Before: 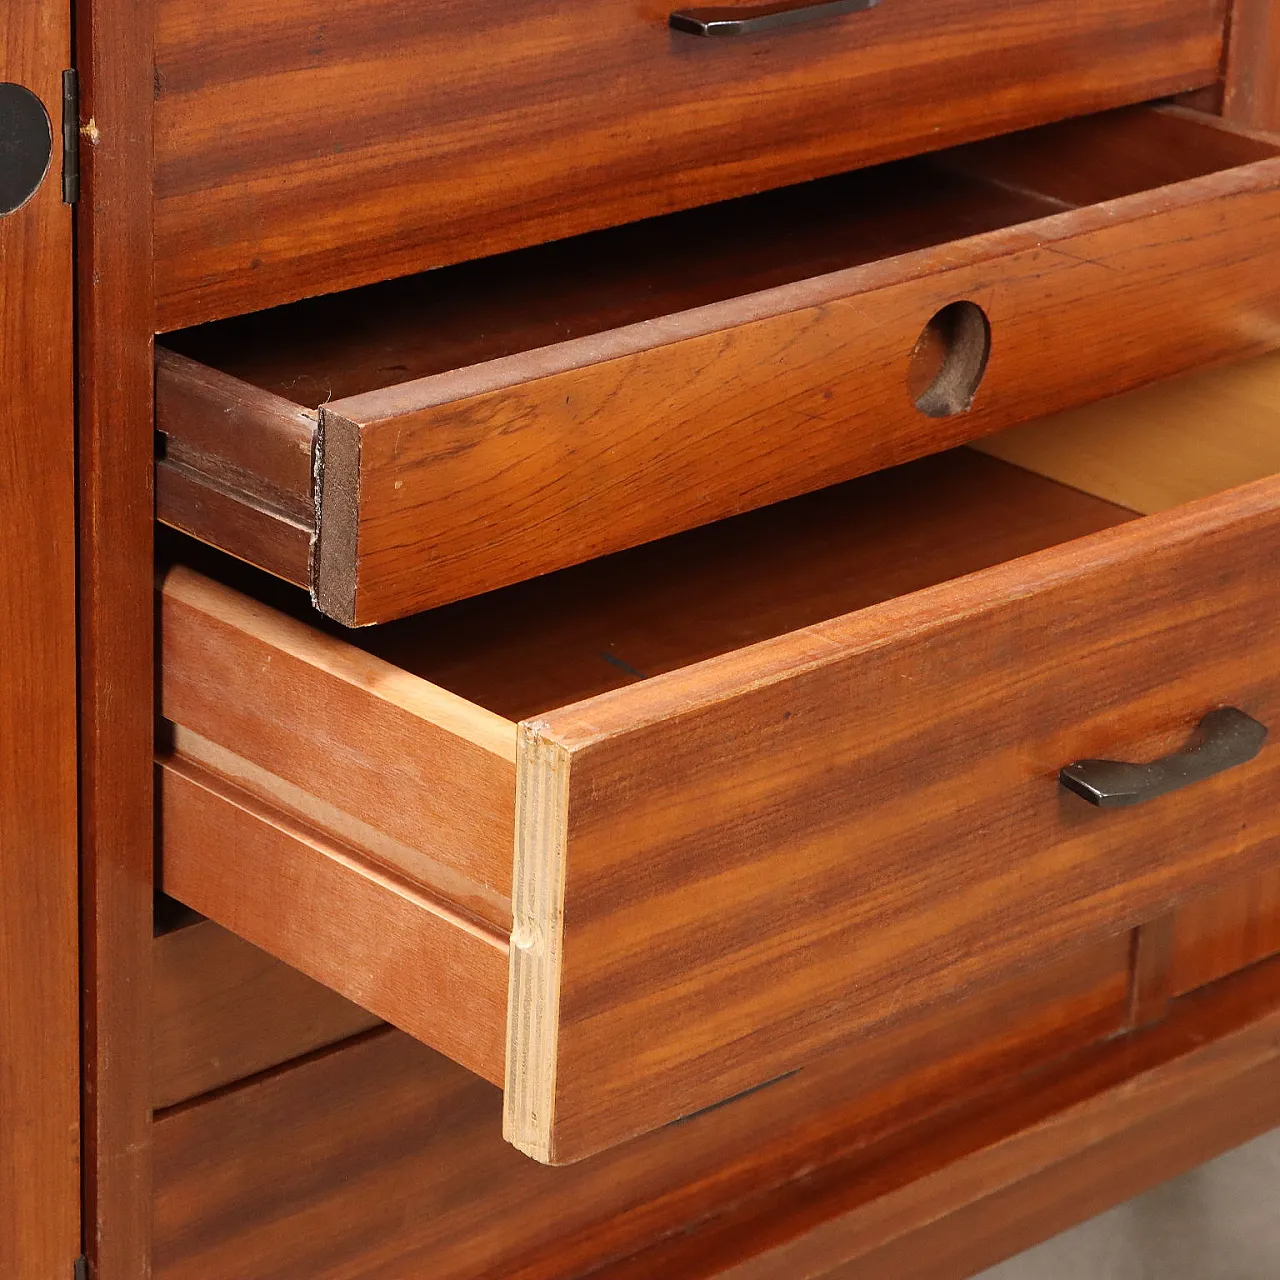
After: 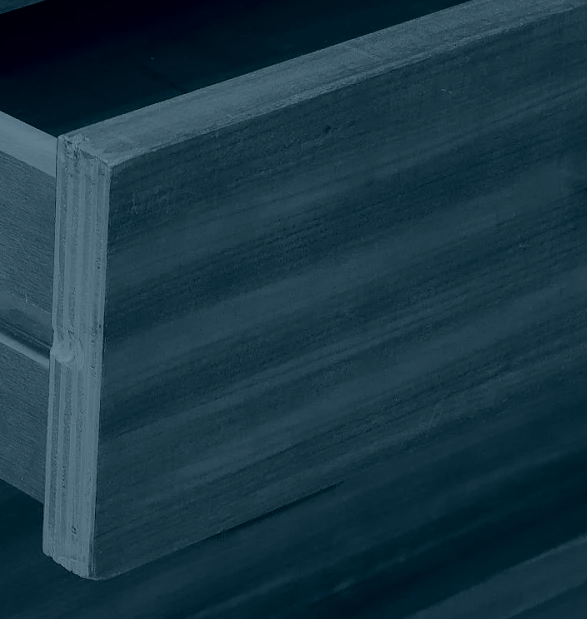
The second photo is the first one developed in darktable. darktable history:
crop: left 35.976%, top 45.819%, right 18.162%, bottom 5.807%
colorize: hue 194.4°, saturation 29%, source mix 61.75%, lightness 3.98%, version 1
